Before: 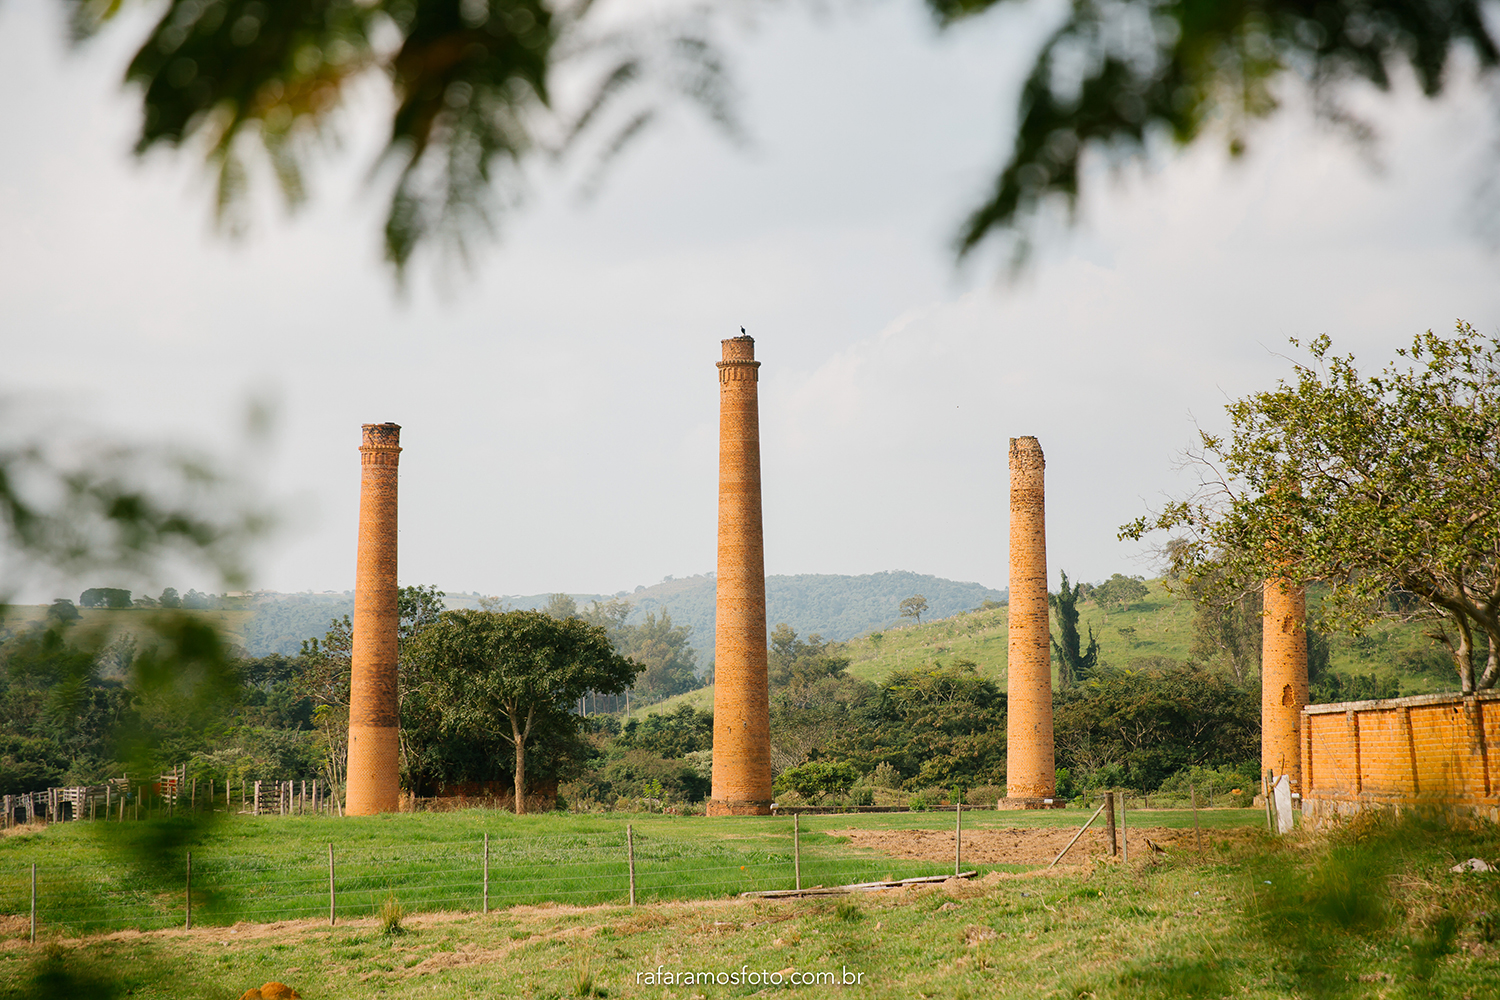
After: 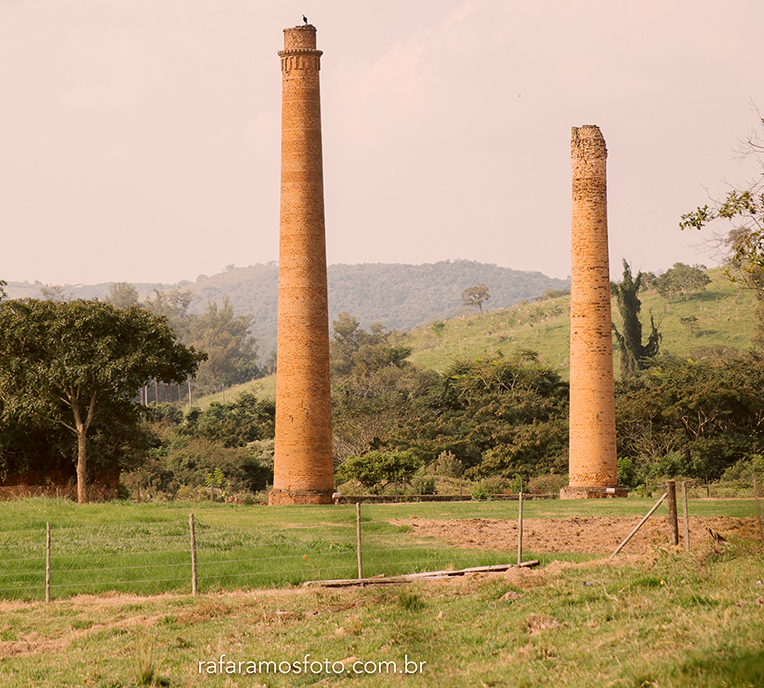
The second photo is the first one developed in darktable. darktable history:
crop and rotate: left 29.237%, top 31.152%, right 19.807%
color correction: highlights a* 10.21, highlights b* 9.79, shadows a* 8.61, shadows b* 7.88, saturation 0.8
rotate and perspective: automatic cropping off
